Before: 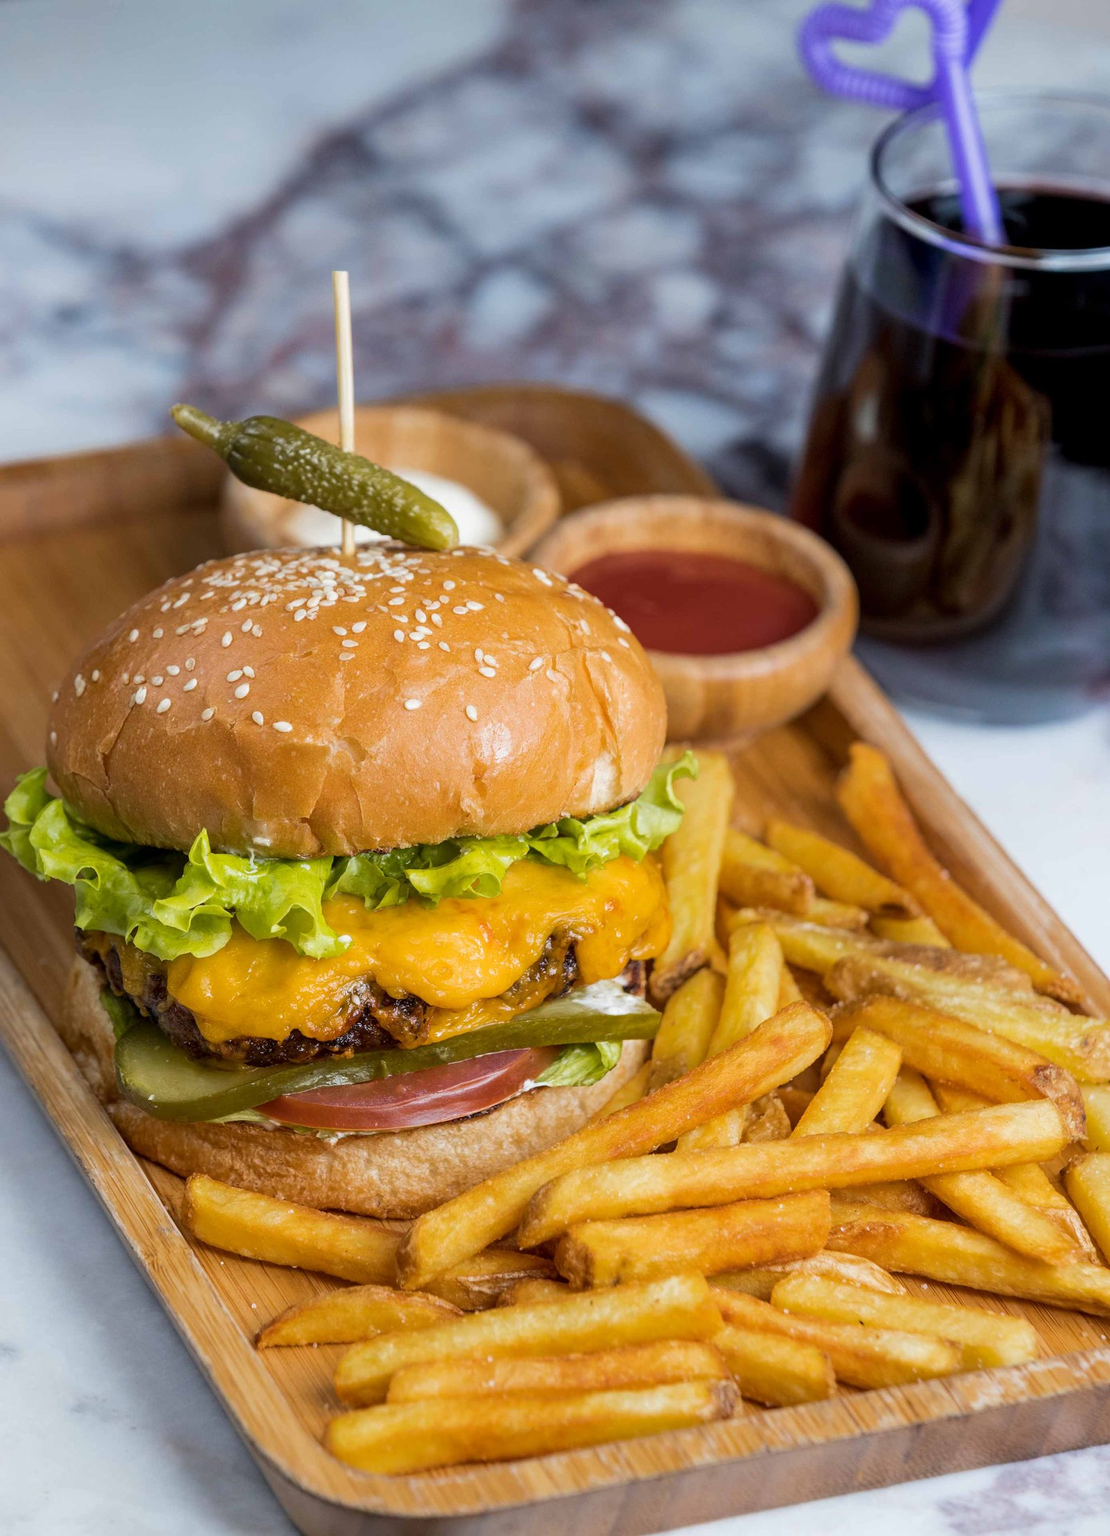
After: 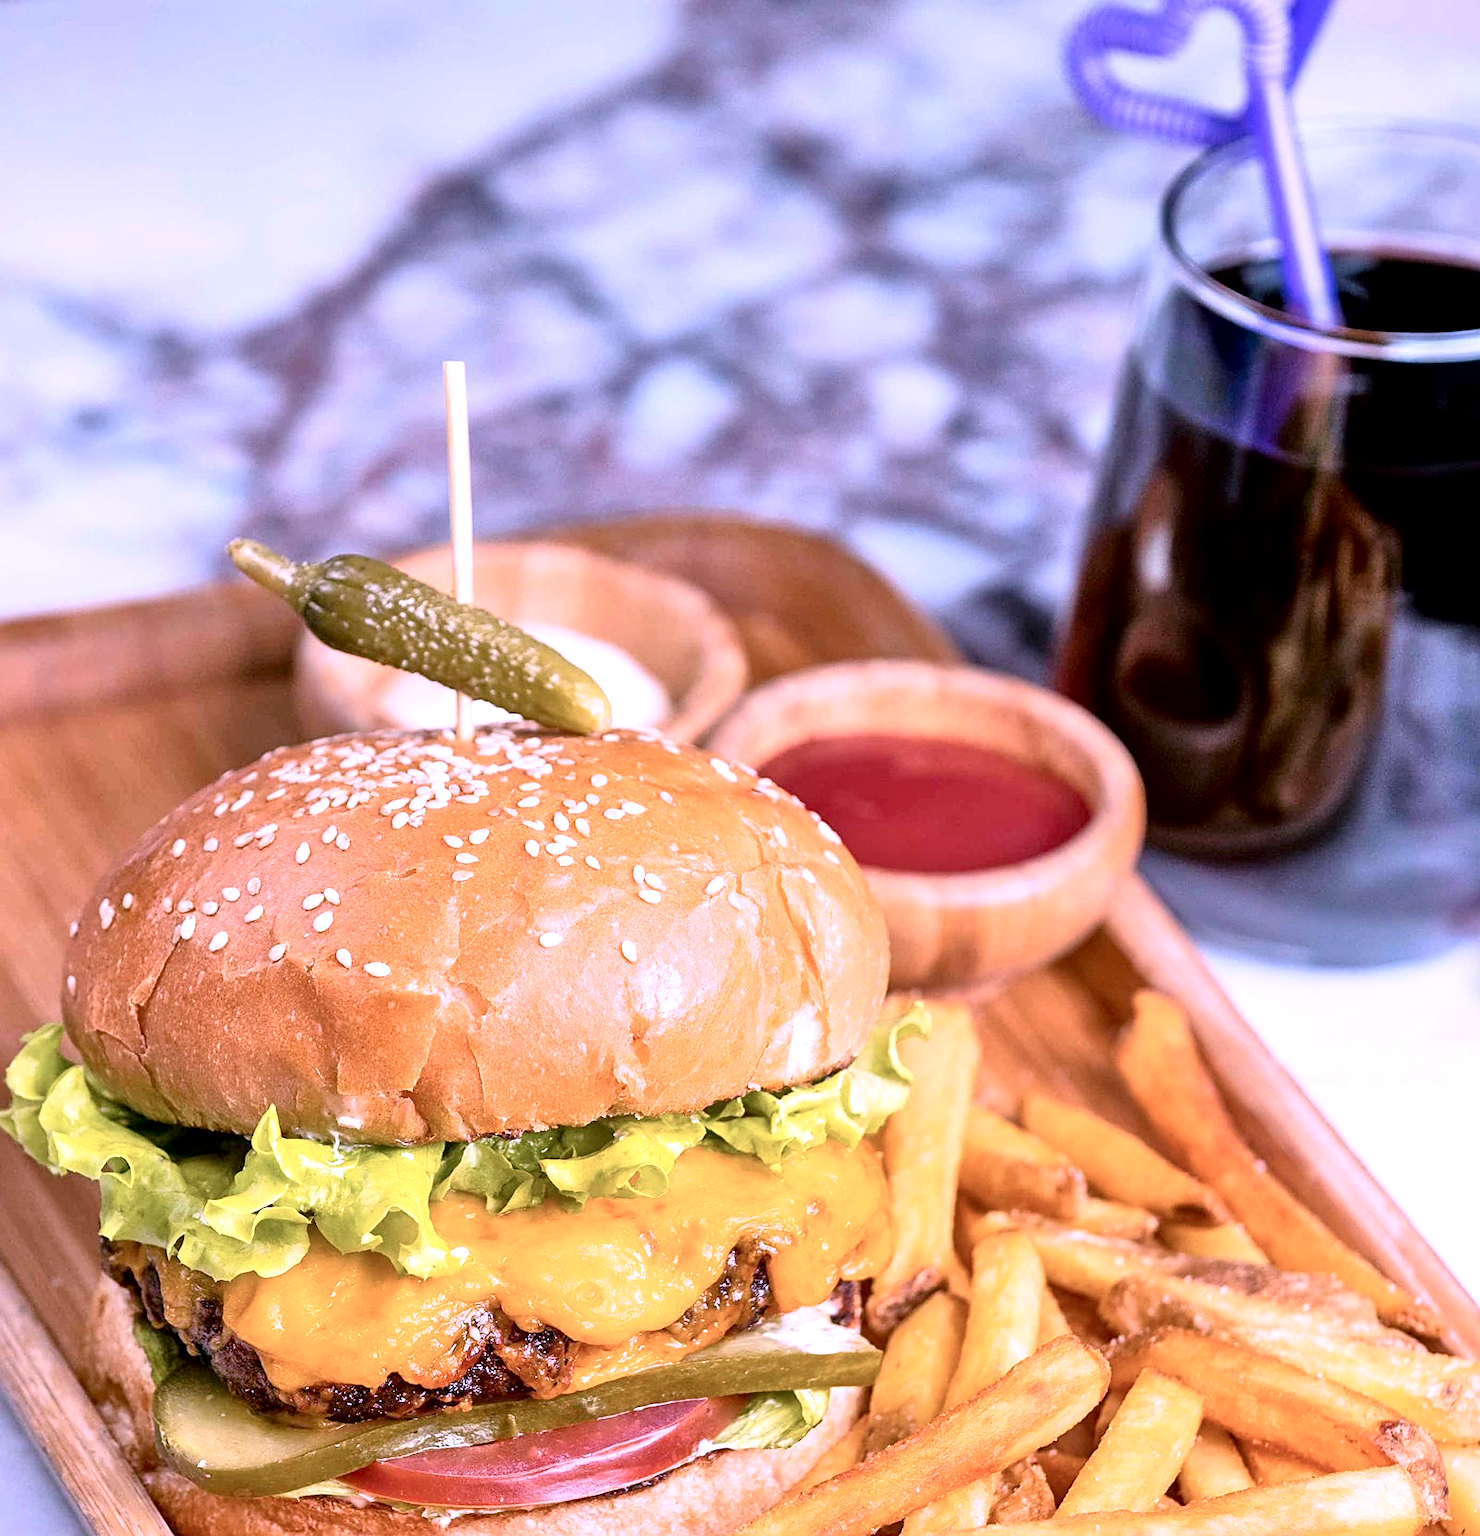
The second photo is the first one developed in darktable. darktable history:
exposure: black level correction 0.001, exposure 0.499 EV, compensate highlight preservation false
sharpen: on, module defaults
tone equalizer: -7 EV 0.154 EV, -6 EV 0.594 EV, -5 EV 1.11 EV, -4 EV 1.29 EV, -3 EV 1.13 EV, -2 EV 0.6 EV, -1 EV 0.163 EV, mask exposure compensation -0.49 EV
local contrast: mode bilateral grid, contrast 20, coarseness 50, detail 119%, midtone range 0.2
crop: bottom 24.989%
color correction: highlights a* 15.09, highlights b* -24.33
contrast brightness saturation: contrast 0.22
